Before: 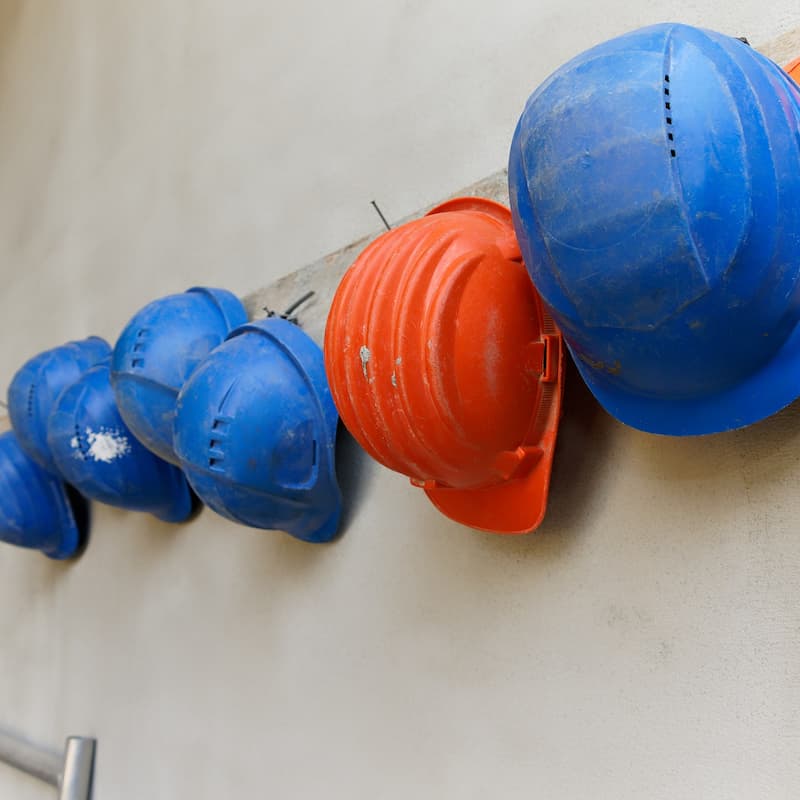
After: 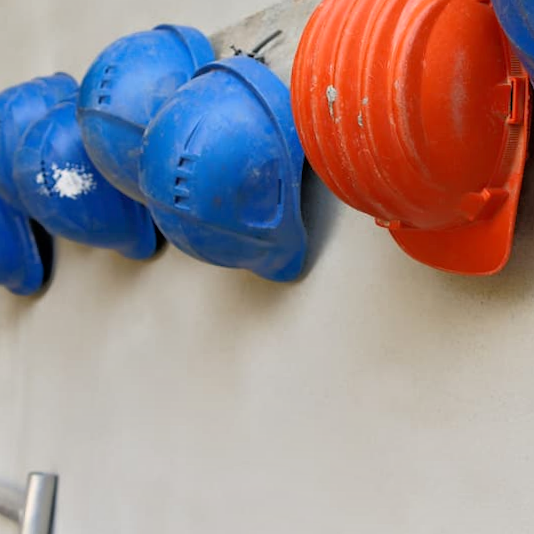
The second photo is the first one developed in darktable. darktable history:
crop and rotate: angle -0.735°, left 3.76%, top 32.31%, right 28.619%
tone equalizer: -8 EV -0.52 EV, -7 EV -0.287 EV, -6 EV -0.077 EV, -5 EV 0.44 EV, -4 EV 0.99 EV, -3 EV 0.785 EV, -2 EV -0.009 EV, -1 EV 0.131 EV, +0 EV -0.011 EV
